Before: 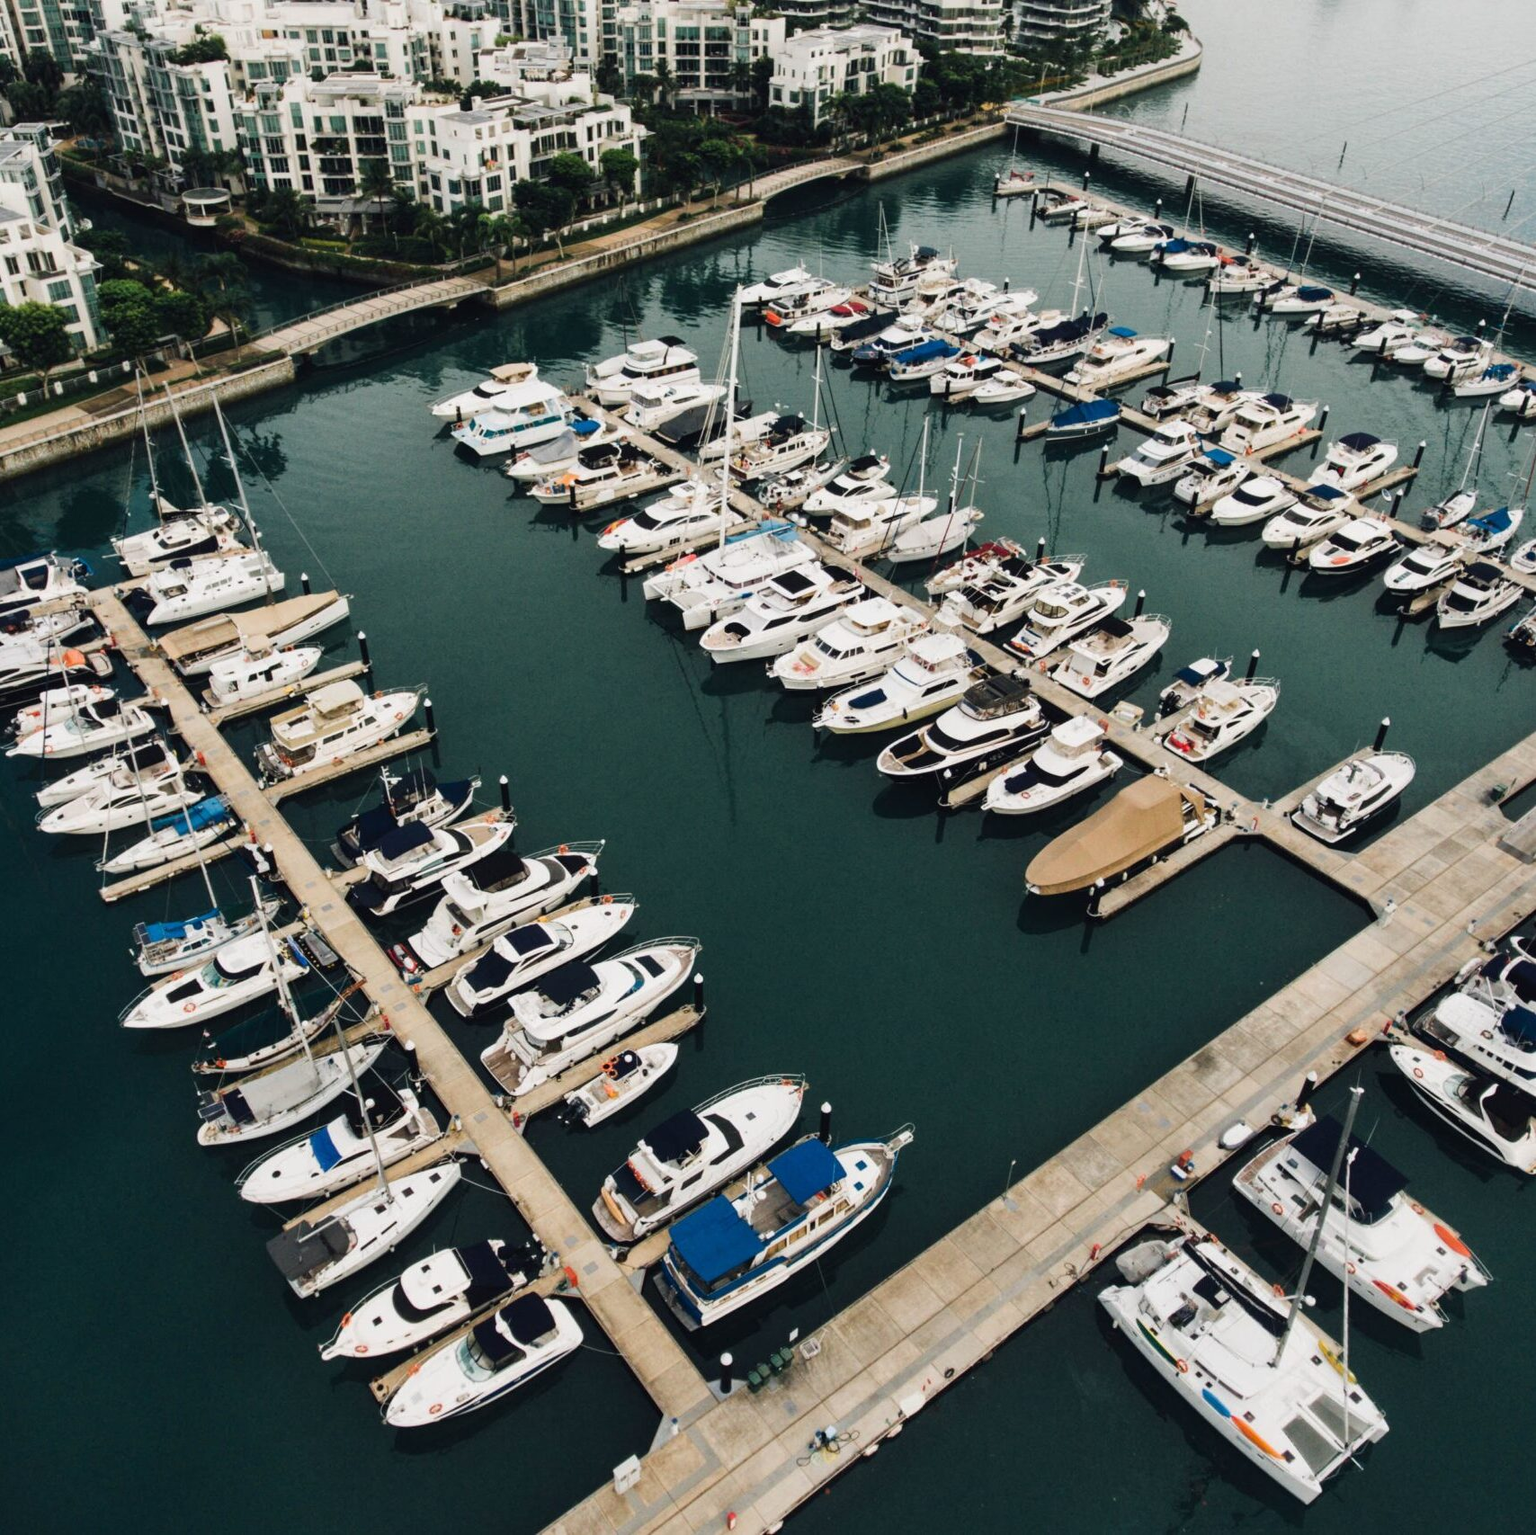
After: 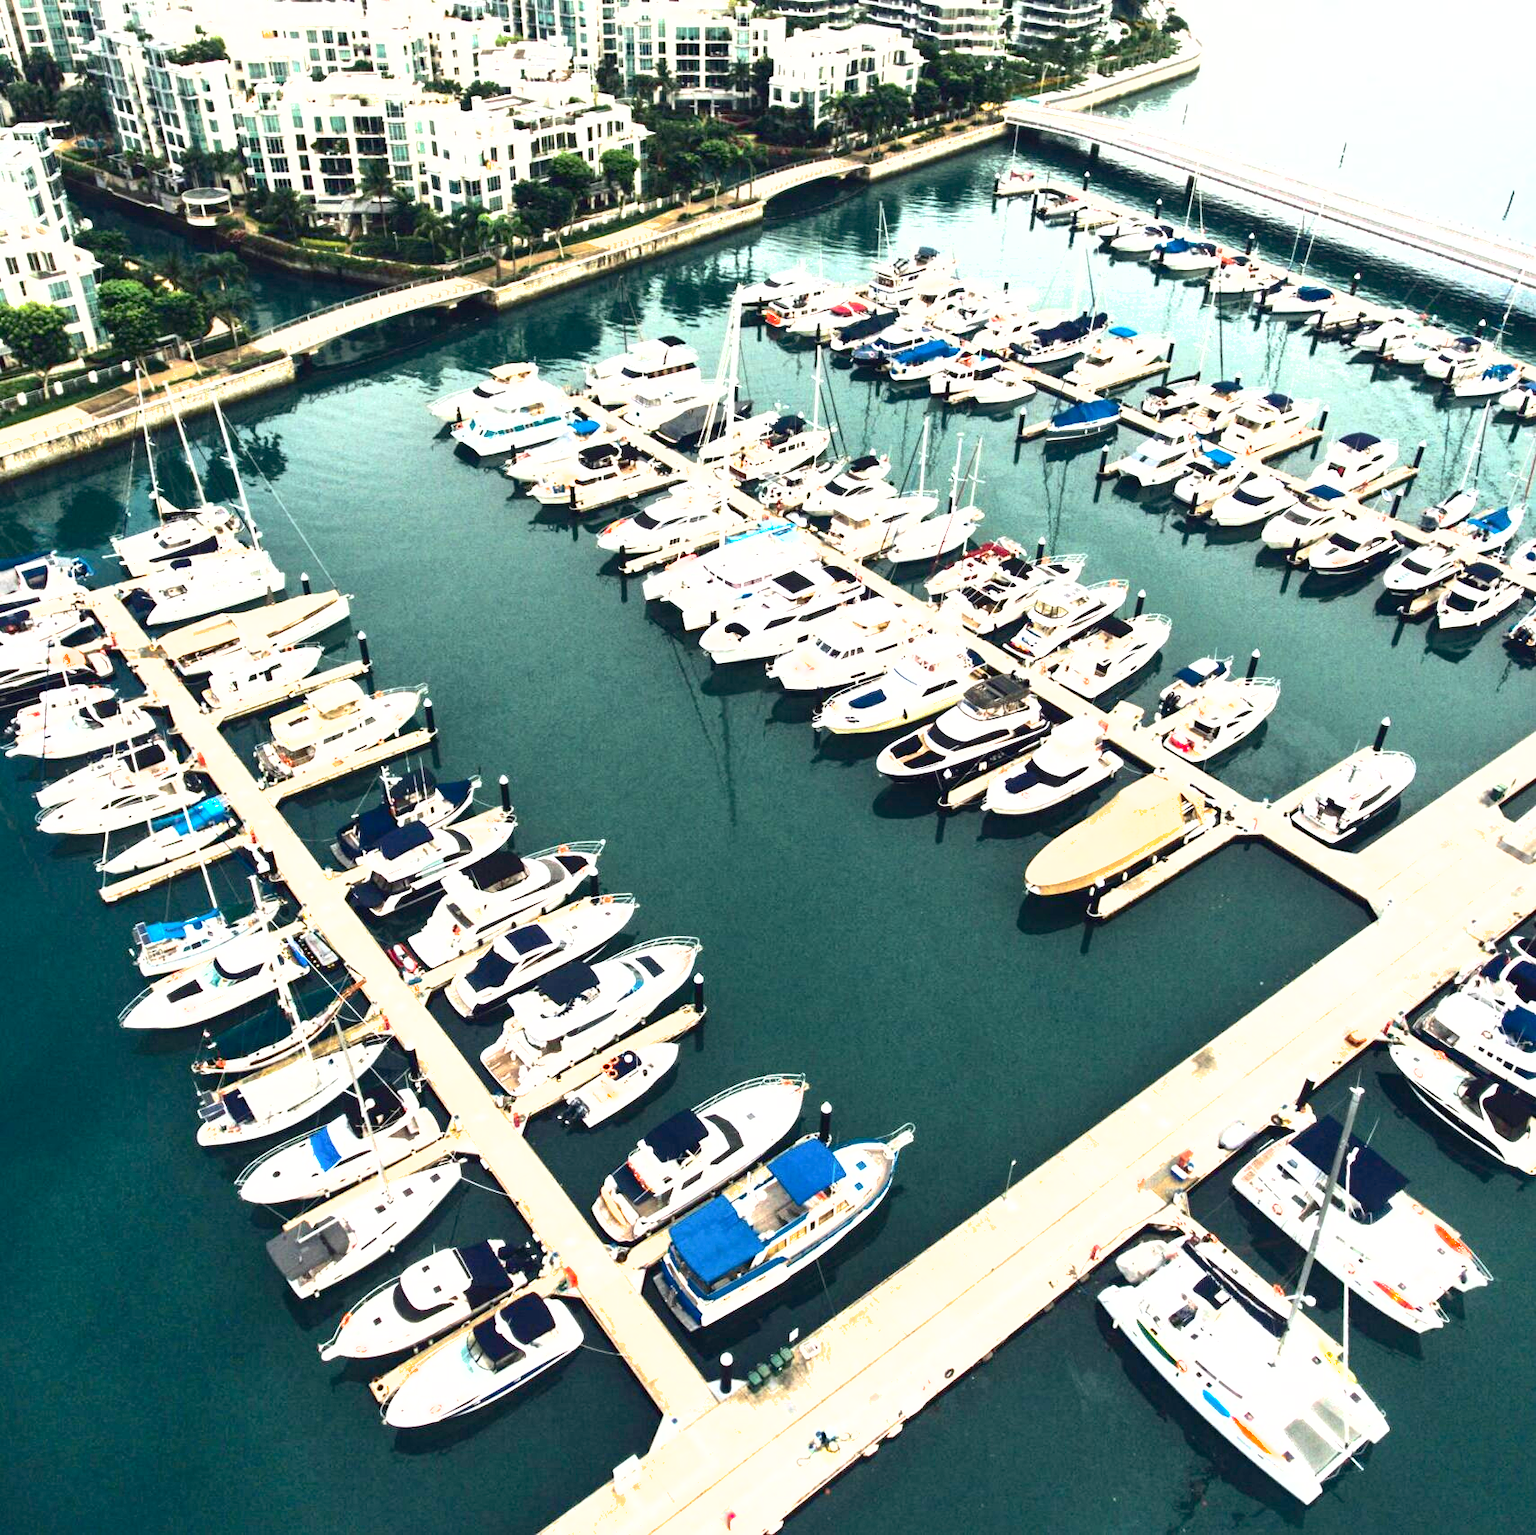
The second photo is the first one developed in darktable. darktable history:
exposure: black level correction 0.001, exposure 1.822 EV, compensate exposure bias true, compensate highlight preservation false
contrast brightness saturation: contrast 0.28
shadows and highlights: on, module defaults
